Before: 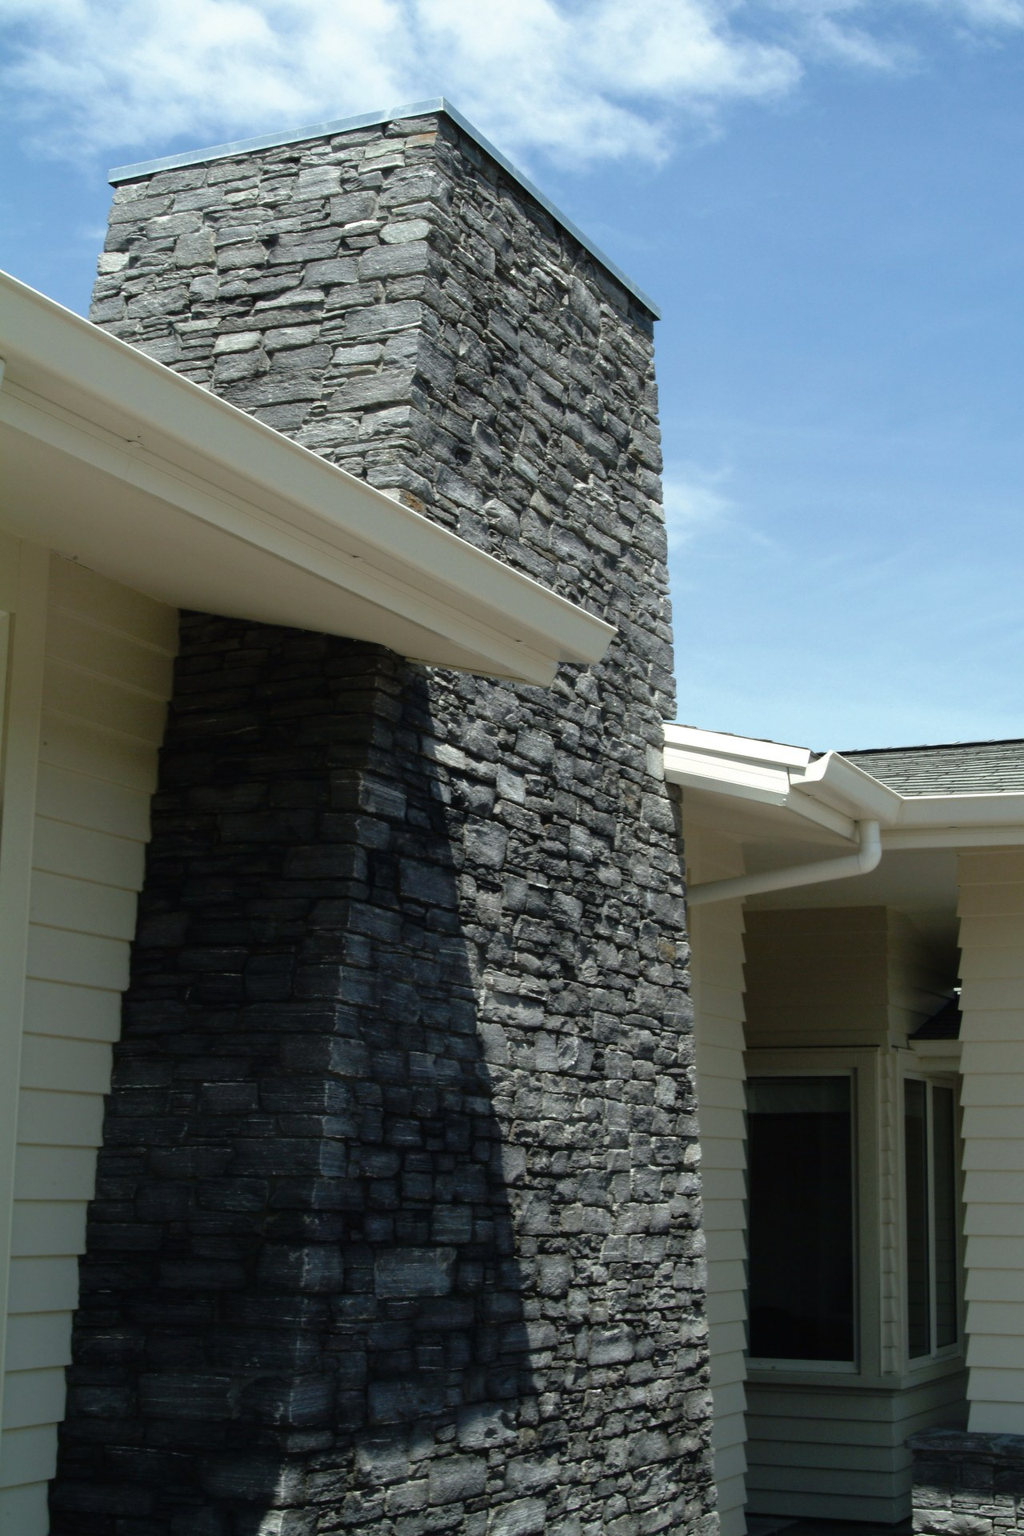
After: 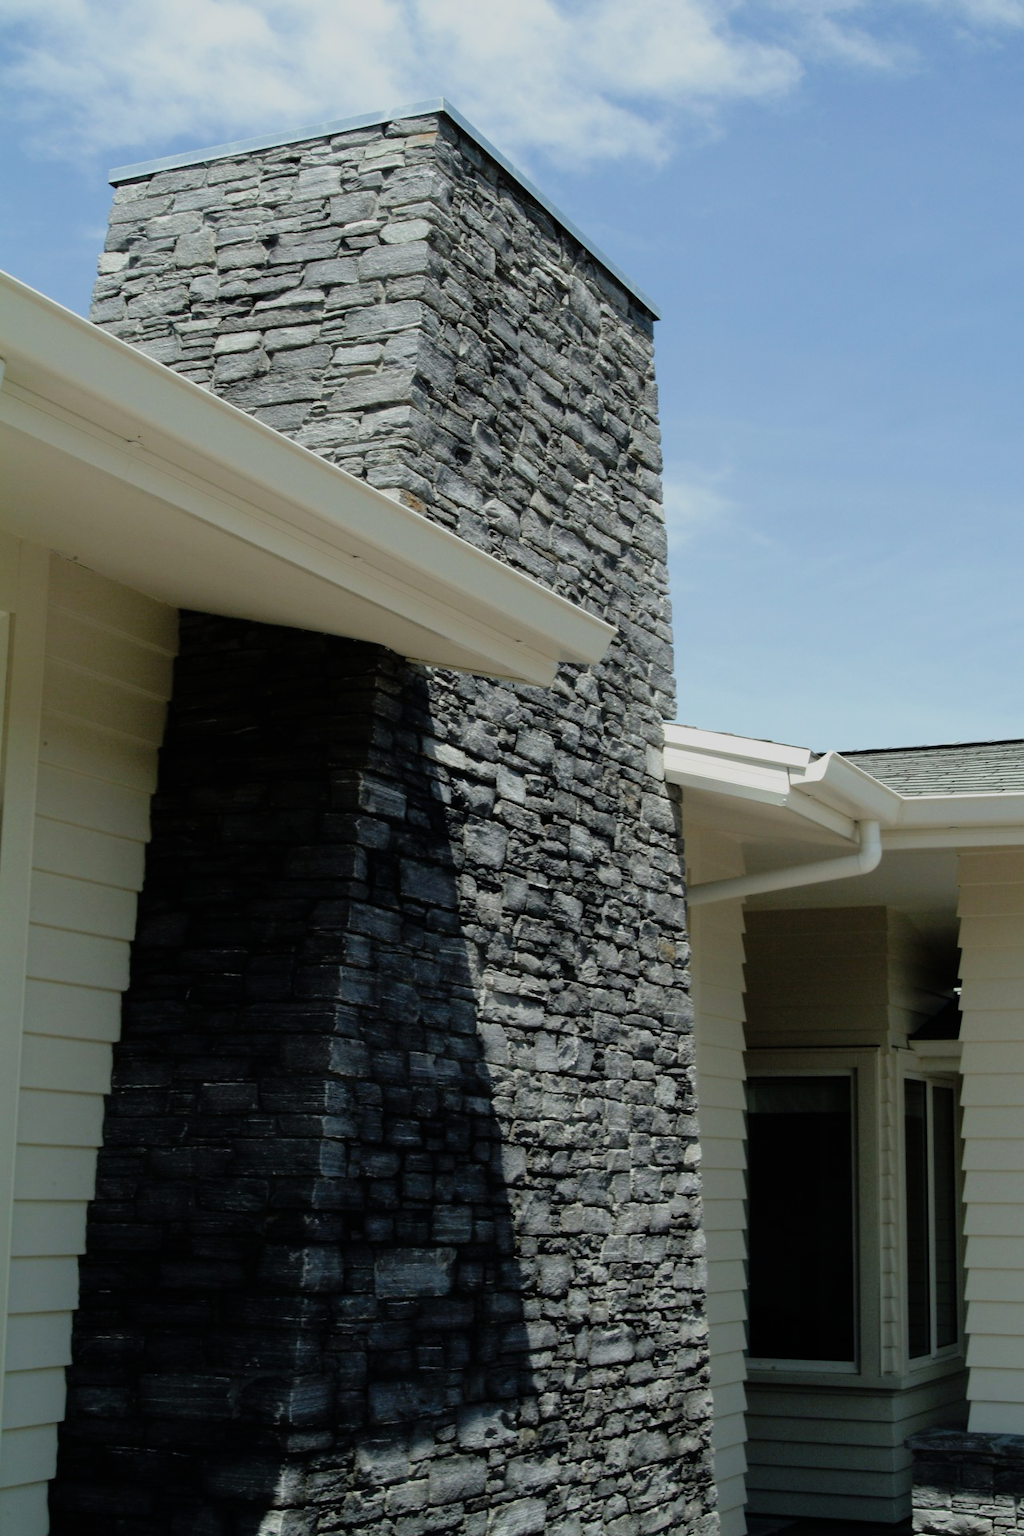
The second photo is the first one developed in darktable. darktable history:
levels: levels [0, 0.478, 1]
filmic rgb: black relative exposure -7.65 EV, white relative exposure 4.56 EV, hardness 3.61
